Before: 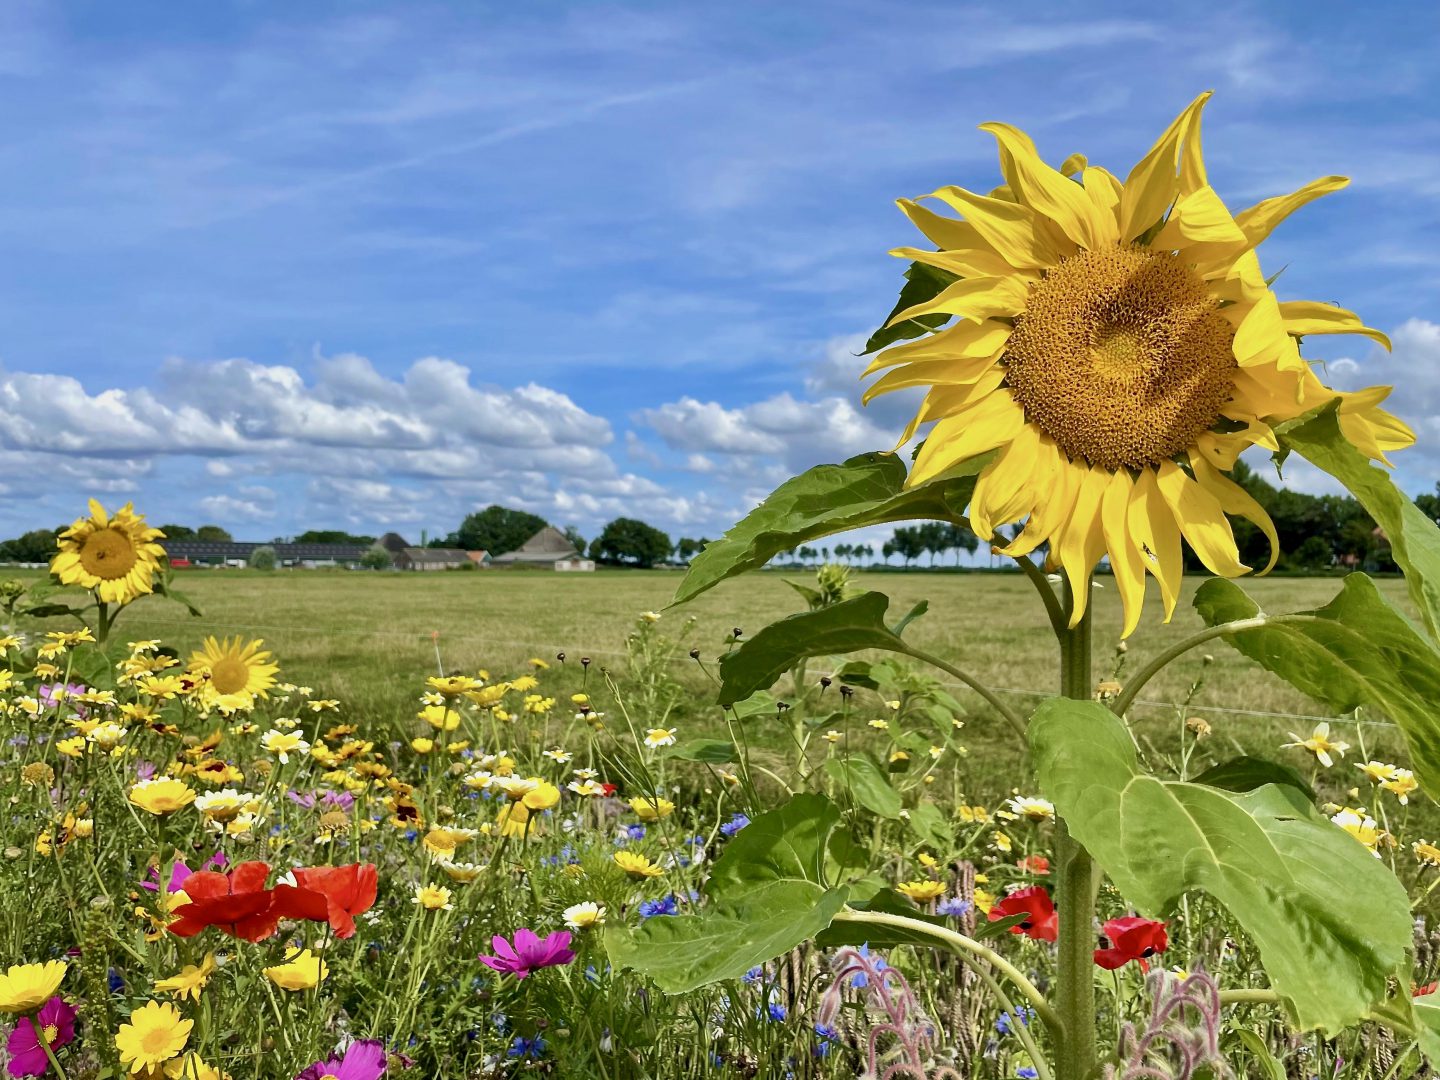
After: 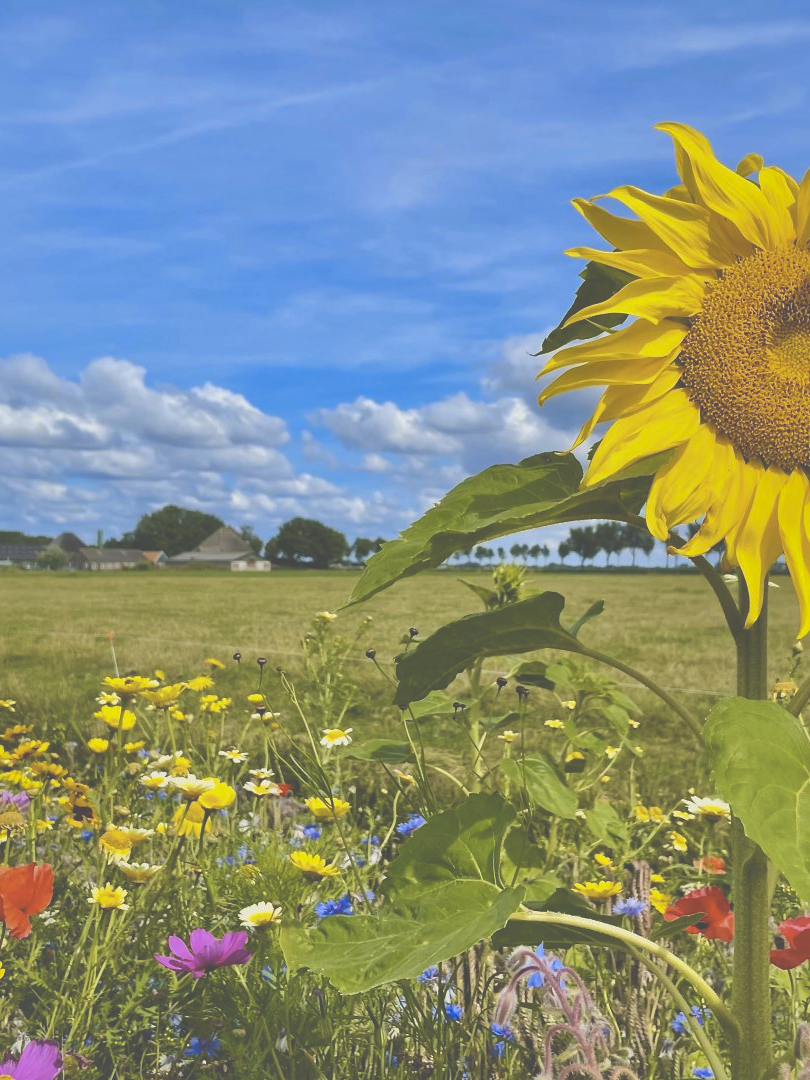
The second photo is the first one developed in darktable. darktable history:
color contrast: green-magenta contrast 0.85, blue-yellow contrast 1.25, unbound 0
exposure: black level correction -0.062, exposure -0.05 EV, compensate highlight preservation false
crop and rotate: left 22.516%, right 21.234%
shadows and highlights: on, module defaults
